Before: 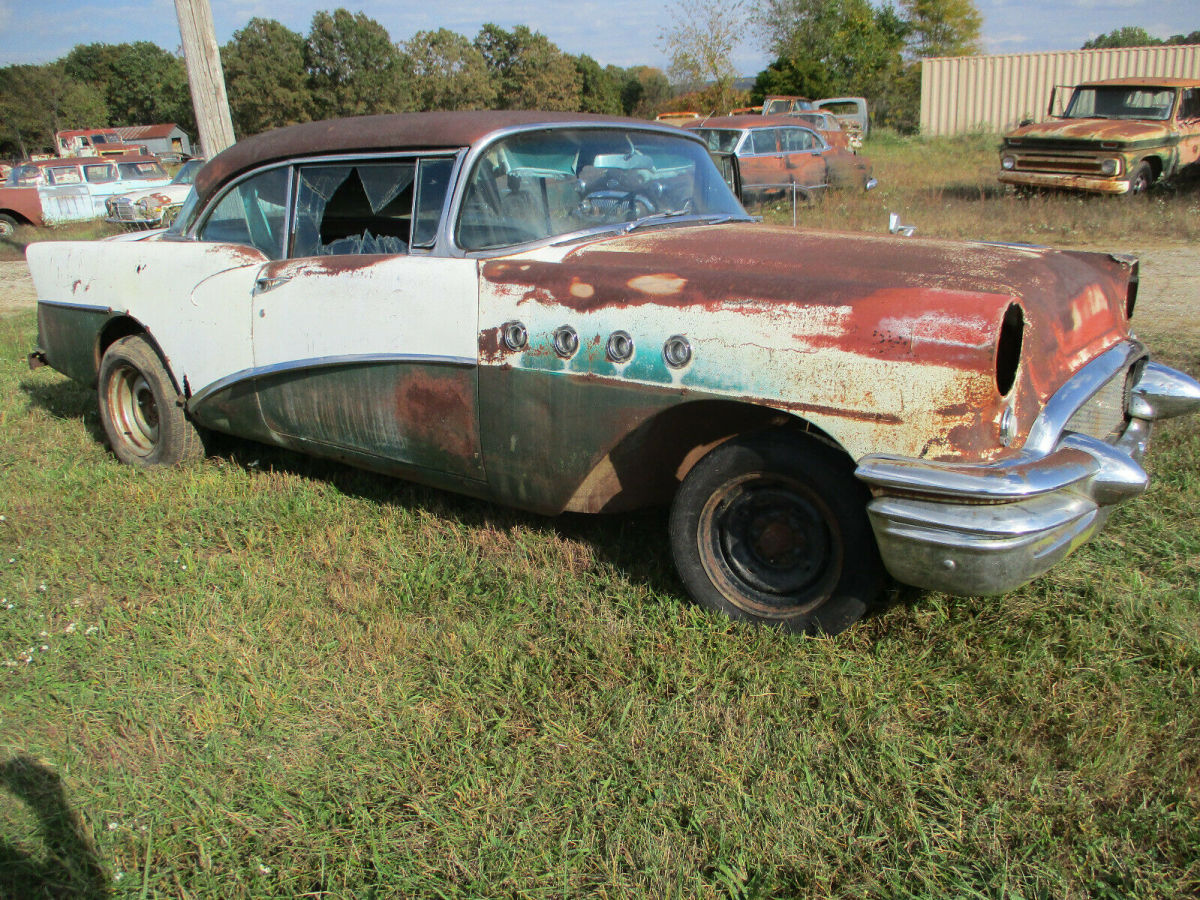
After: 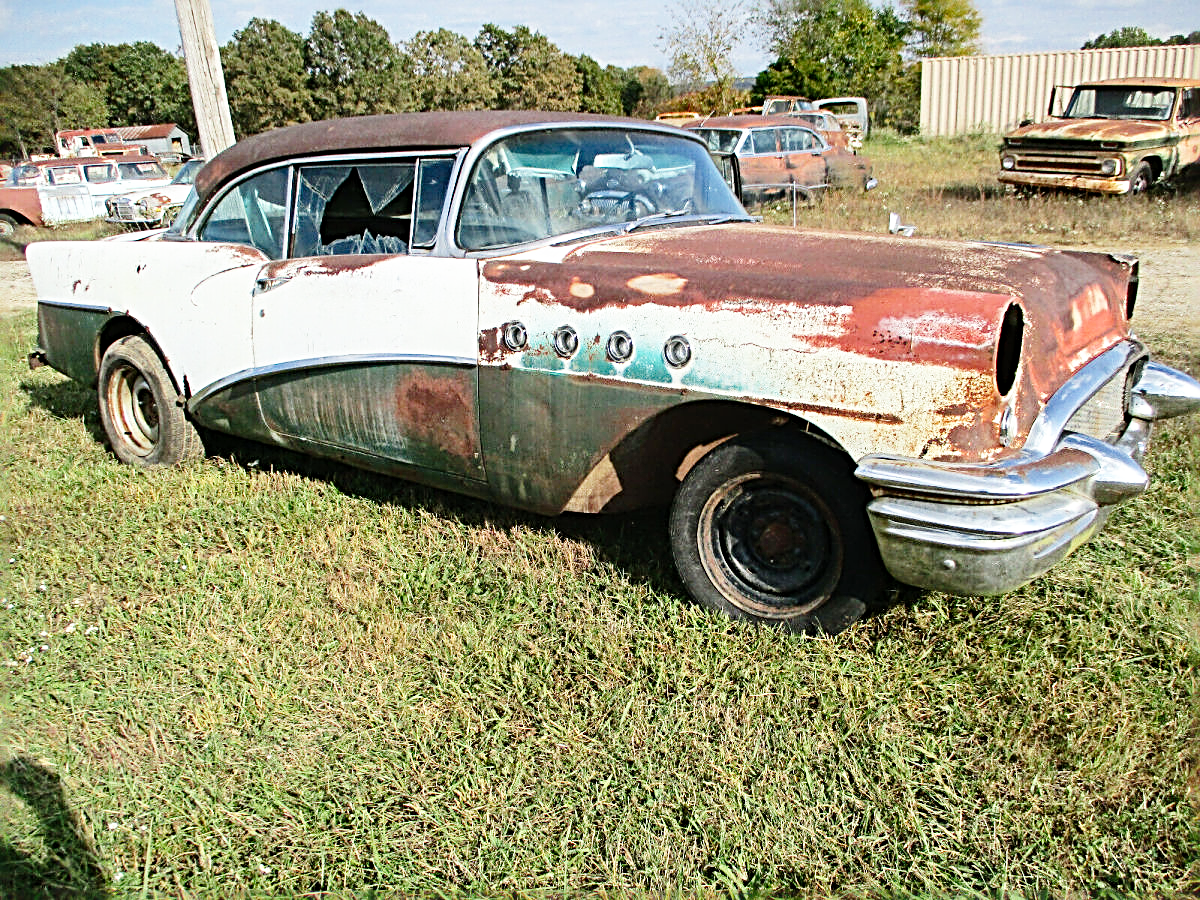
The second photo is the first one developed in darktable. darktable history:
sharpen: radius 3.642, amount 0.945
shadows and highlights: low approximation 0.01, soften with gaussian
exposure: compensate exposure bias true, compensate highlight preservation false
base curve: curves: ch0 [(0, 0) (0.008, 0.007) (0.022, 0.029) (0.048, 0.089) (0.092, 0.197) (0.191, 0.399) (0.275, 0.534) (0.357, 0.65) (0.477, 0.78) (0.542, 0.833) (0.799, 0.973) (1, 1)], preserve colors none
